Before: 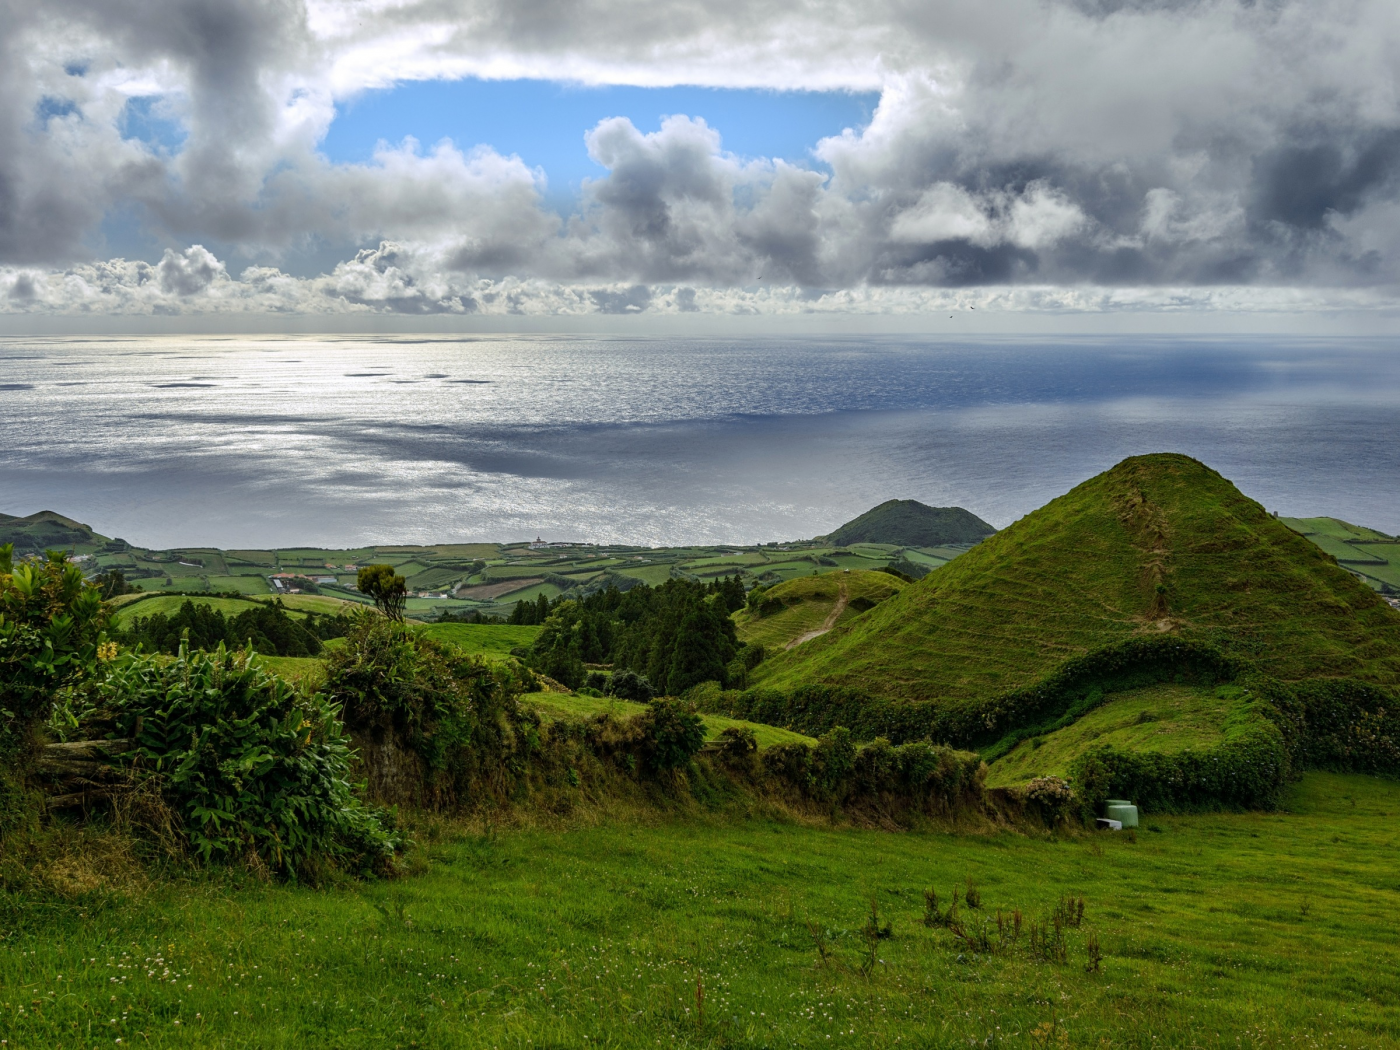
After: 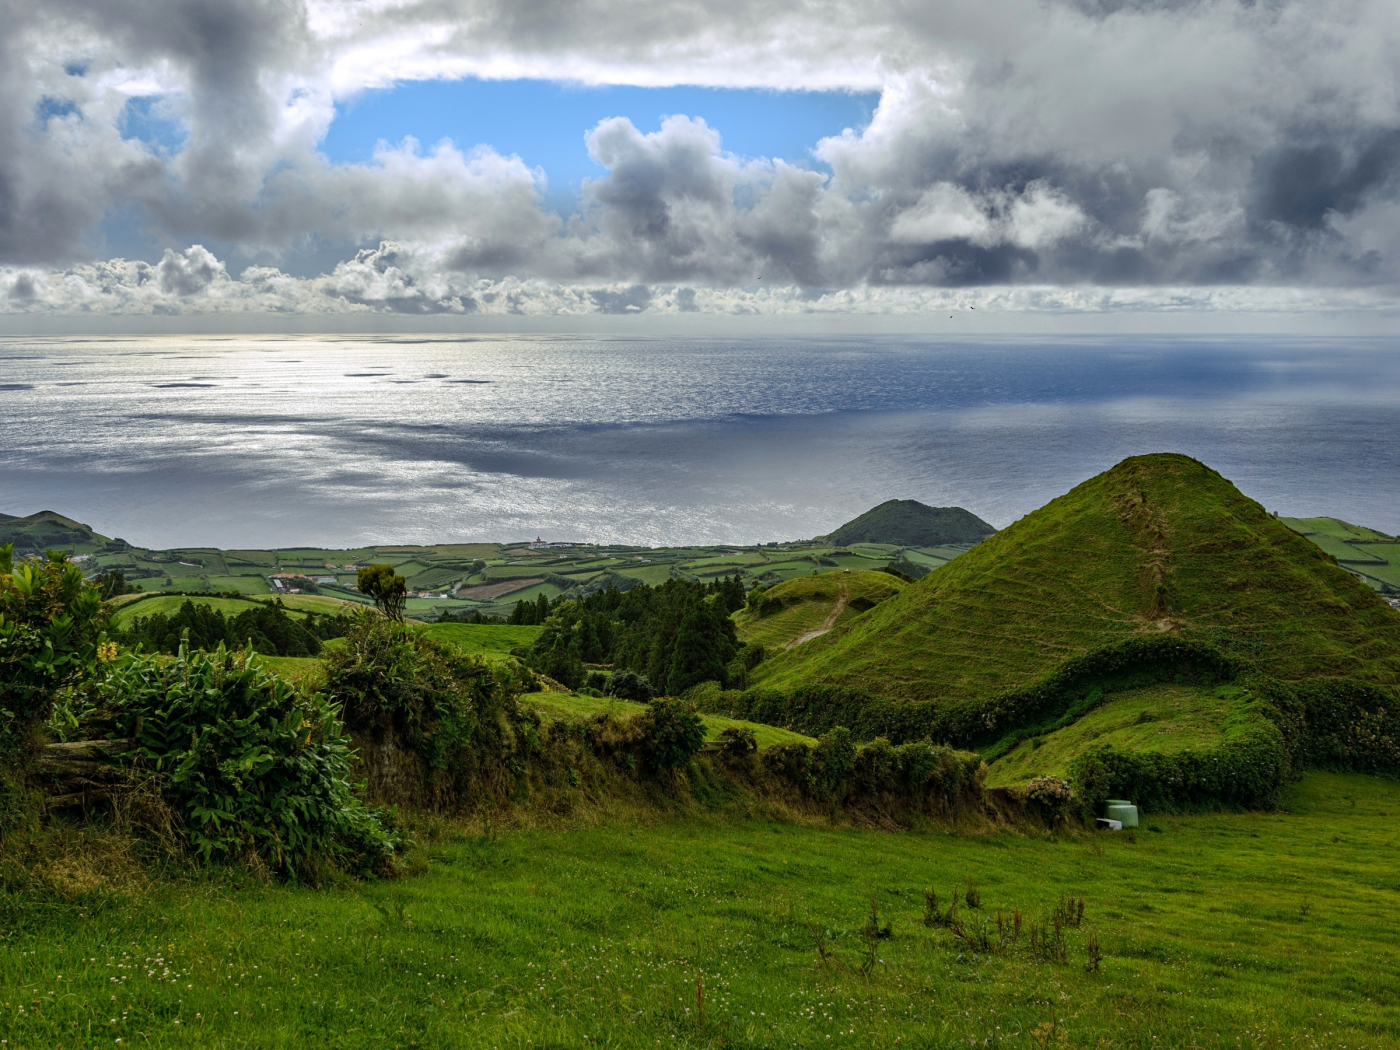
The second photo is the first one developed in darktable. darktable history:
haze removal: strength 0.095, adaptive false
